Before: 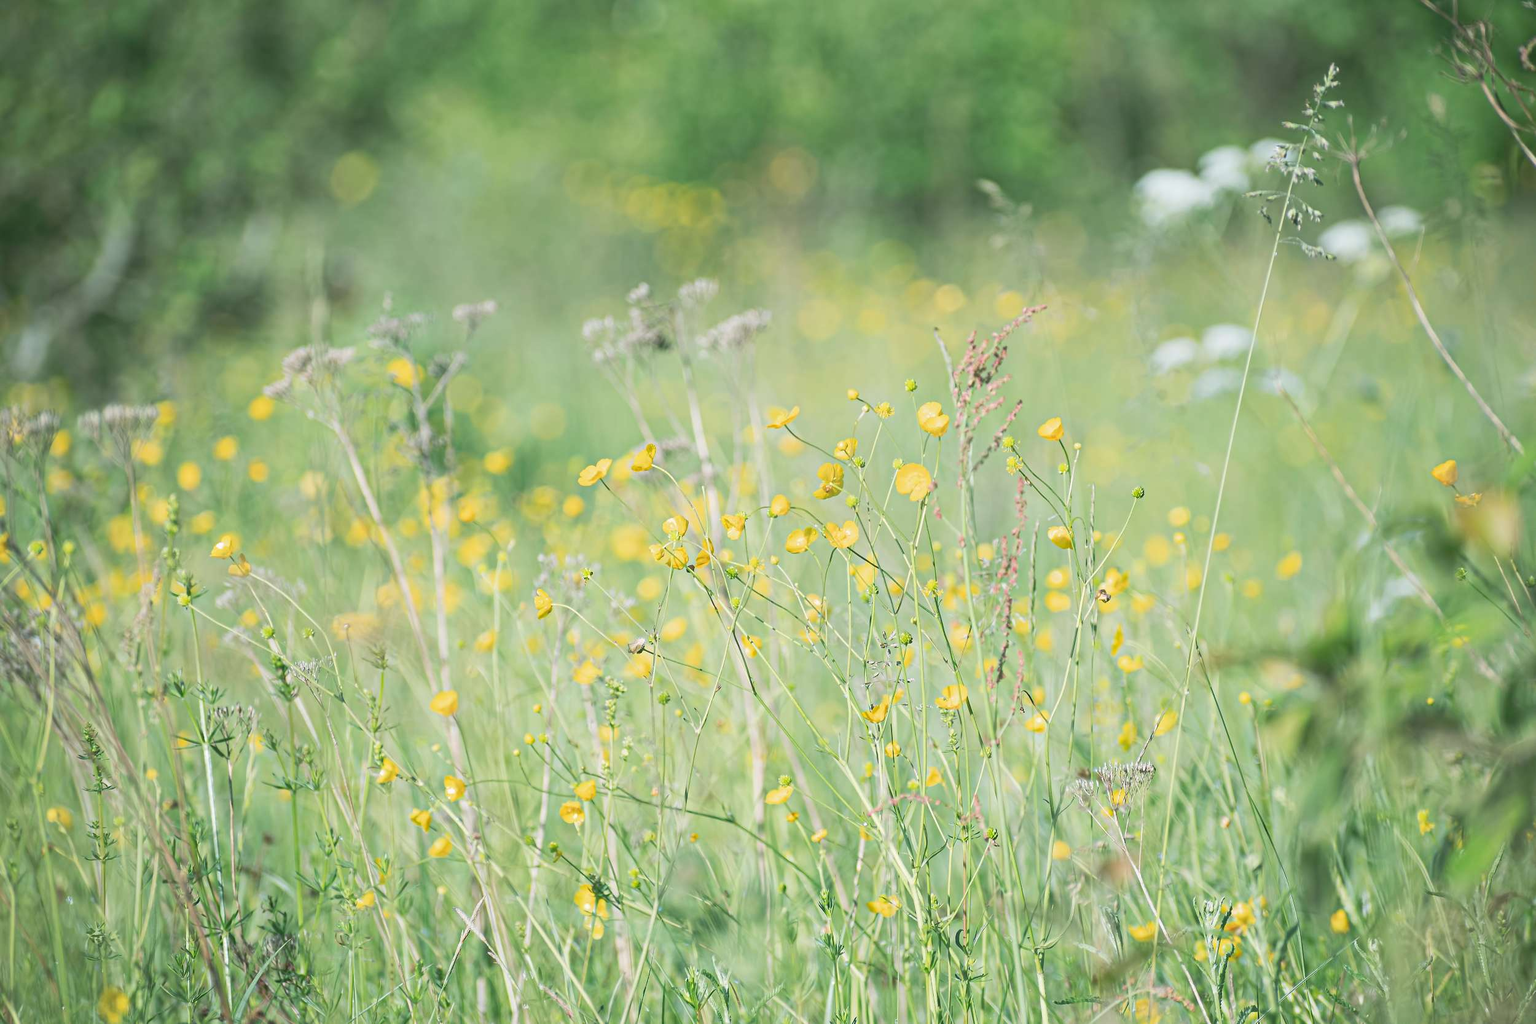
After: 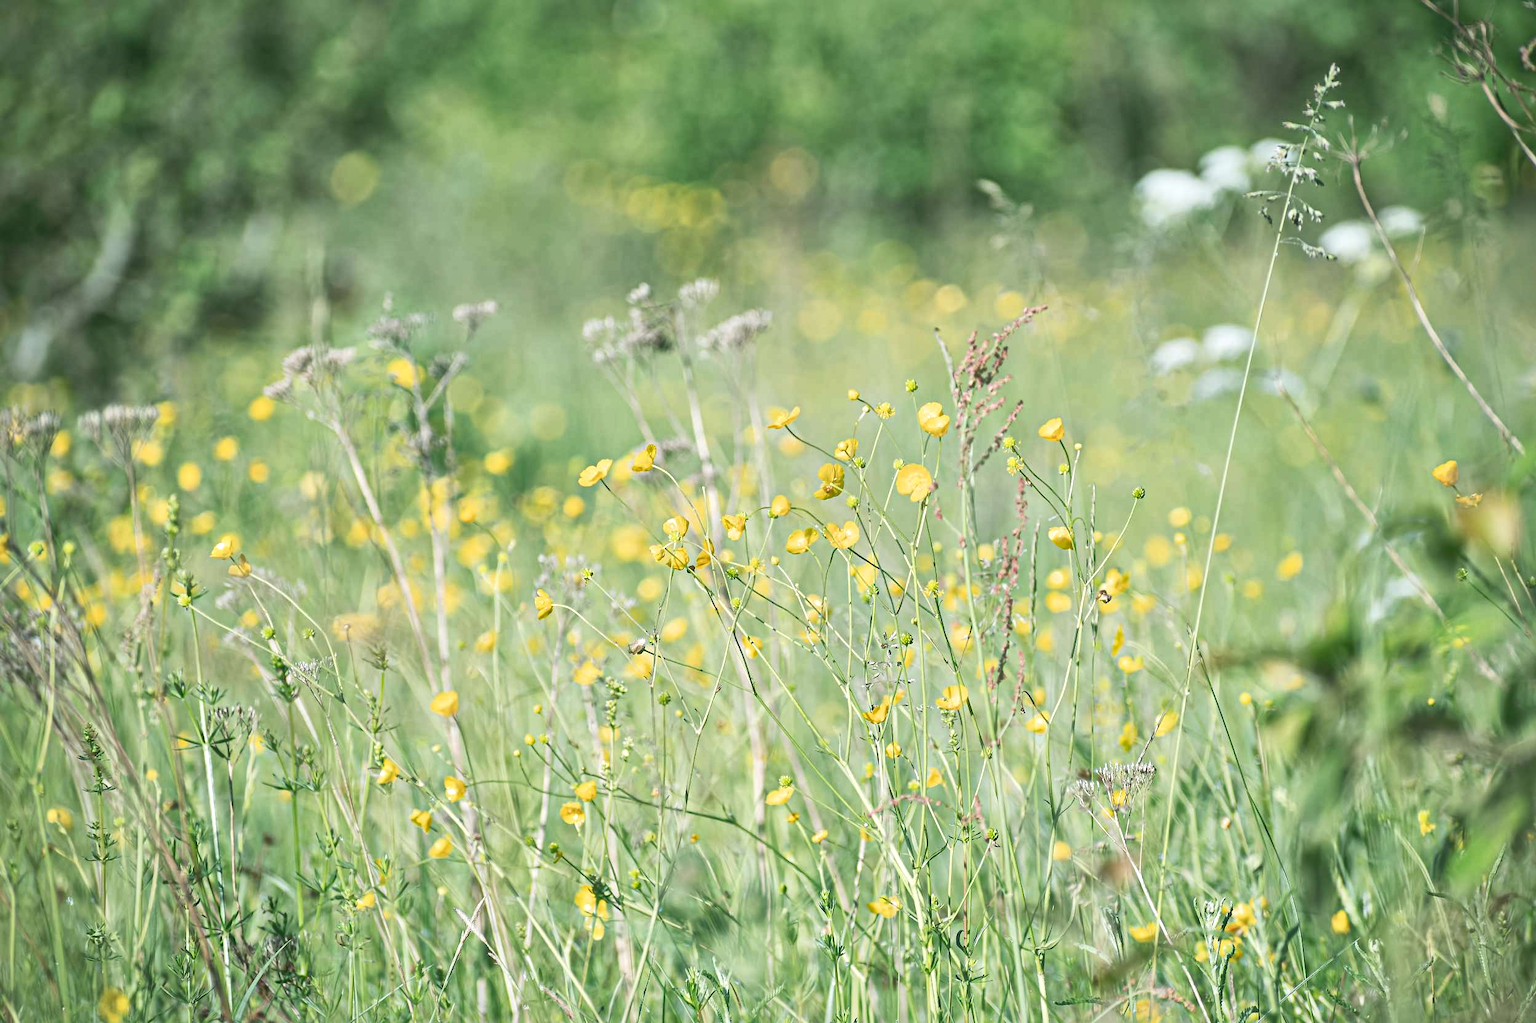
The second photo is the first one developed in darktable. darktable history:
local contrast: mode bilateral grid, contrast 20, coarseness 49, detail 162%, midtone range 0.2
